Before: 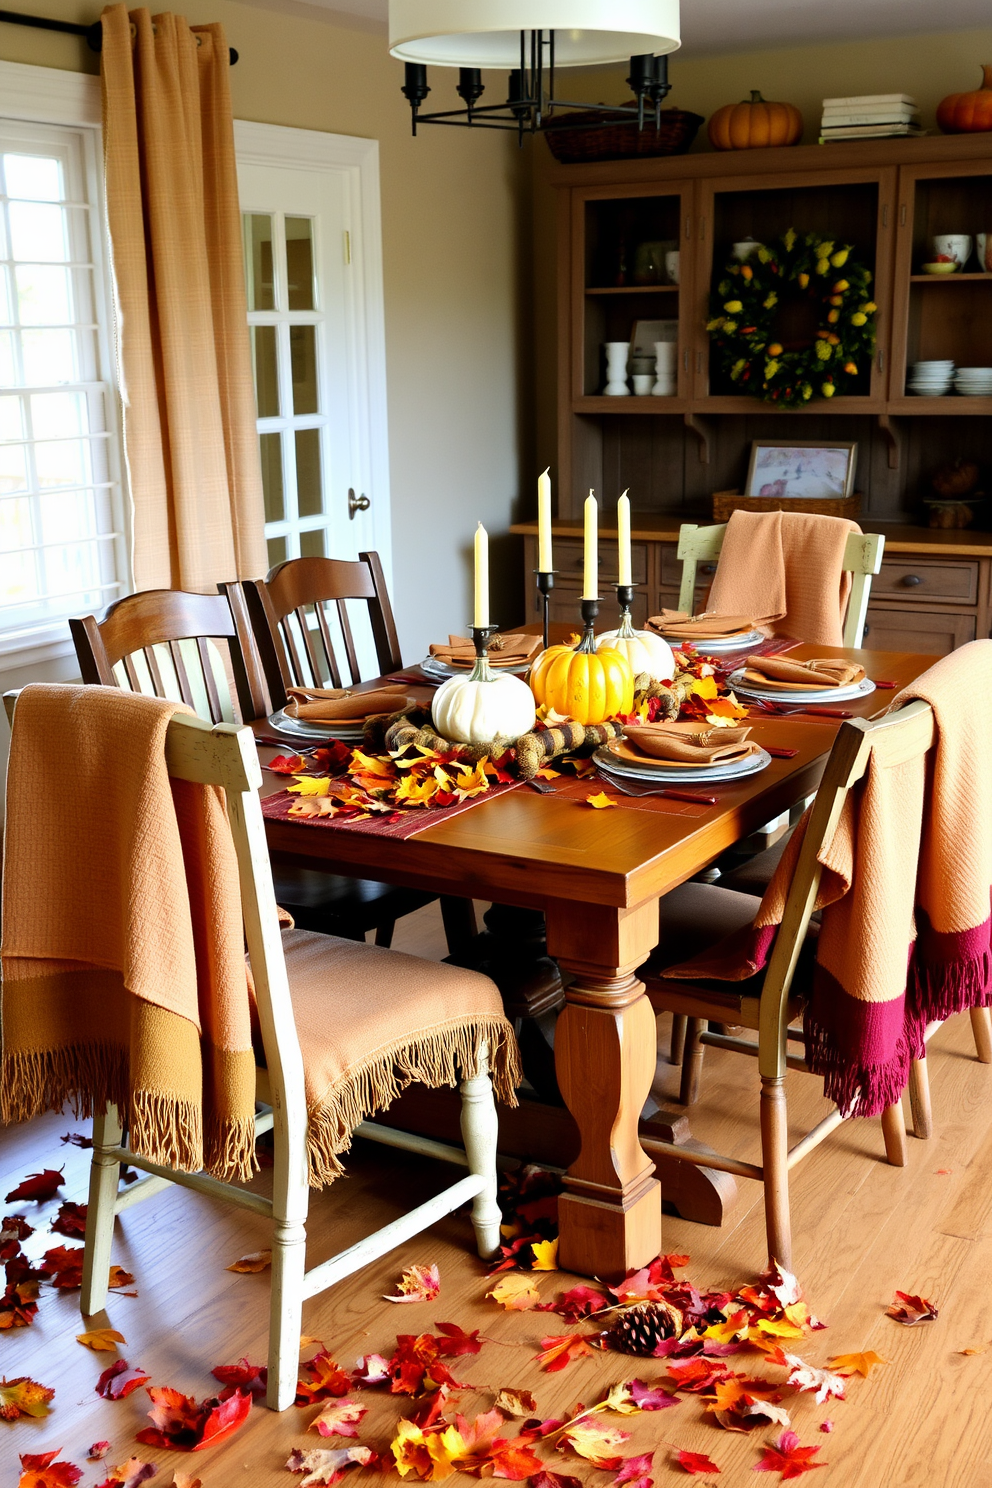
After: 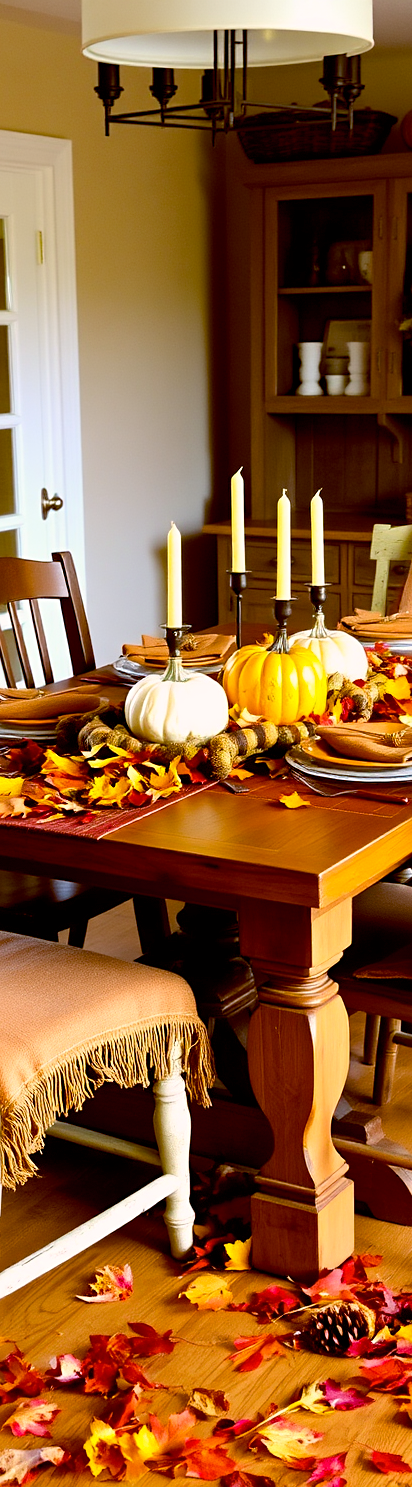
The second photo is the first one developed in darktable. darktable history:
sharpen: amount 0.215
color balance rgb: highlights gain › chroma 0.972%, highlights gain › hue 28.7°, global offset › chroma 0.392%, global offset › hue 32.62°, perceptual saturation grading › global saturation 19.654%, global vibrance 14.445%
crop: left 31.042%, right 27.411%
